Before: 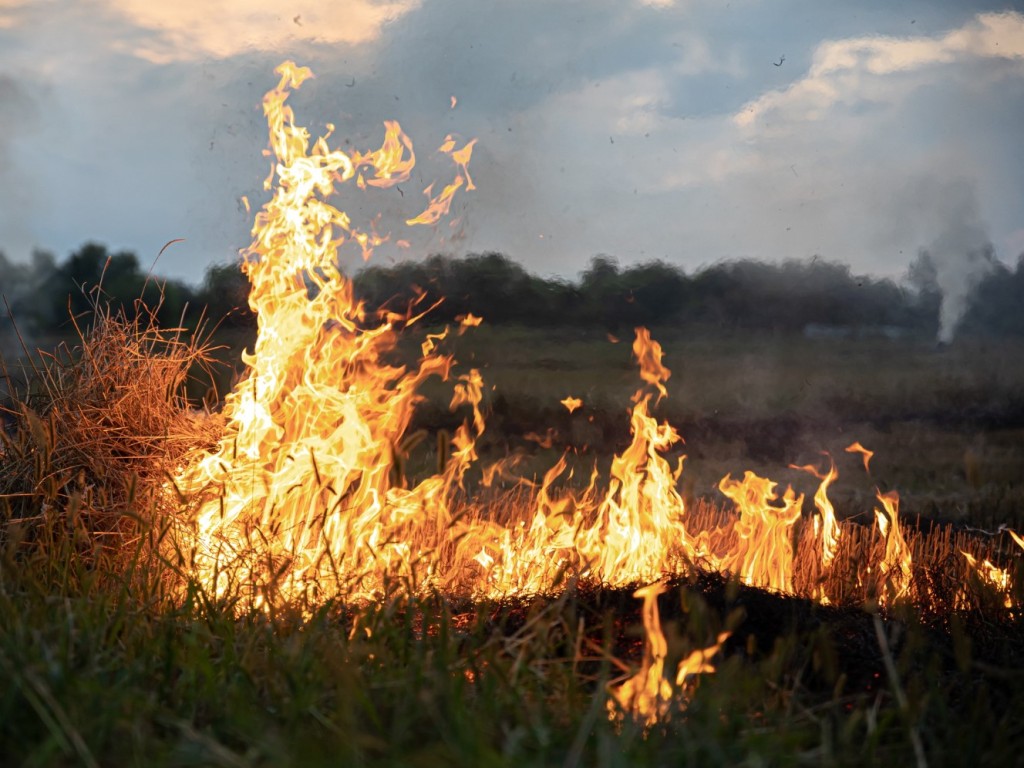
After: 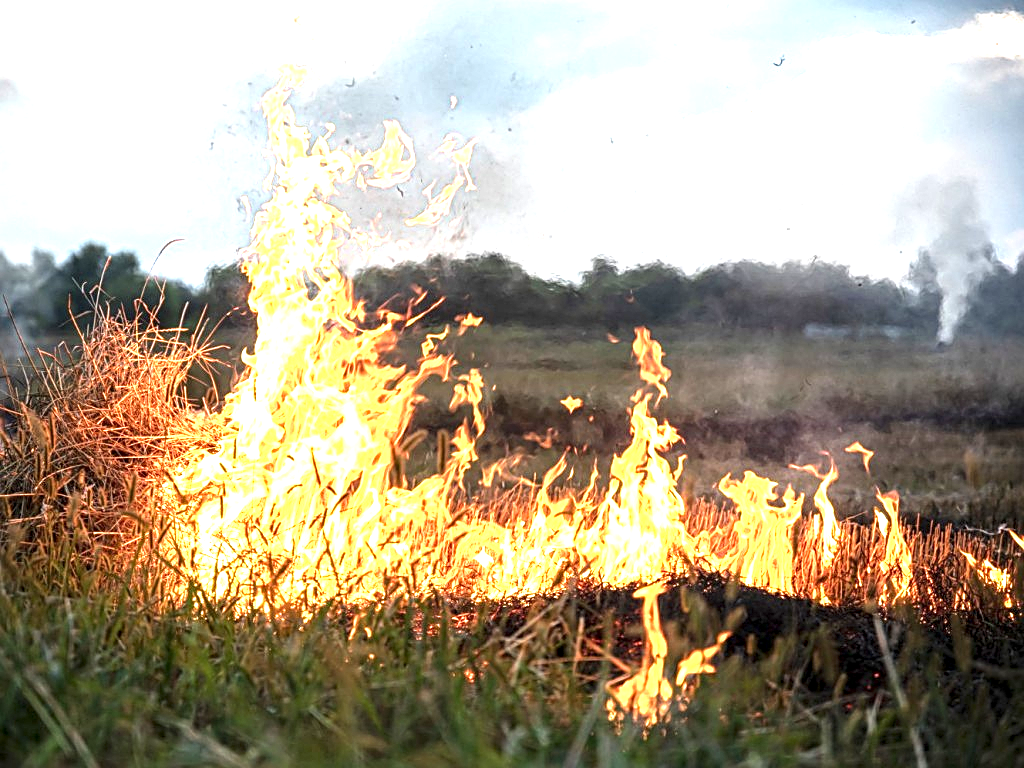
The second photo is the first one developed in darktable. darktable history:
local contrast: detail 150%
exposure: black level correction 0, exposure 1.67 EV, compensate highlight preservation false
sharpen: on, module defaults
